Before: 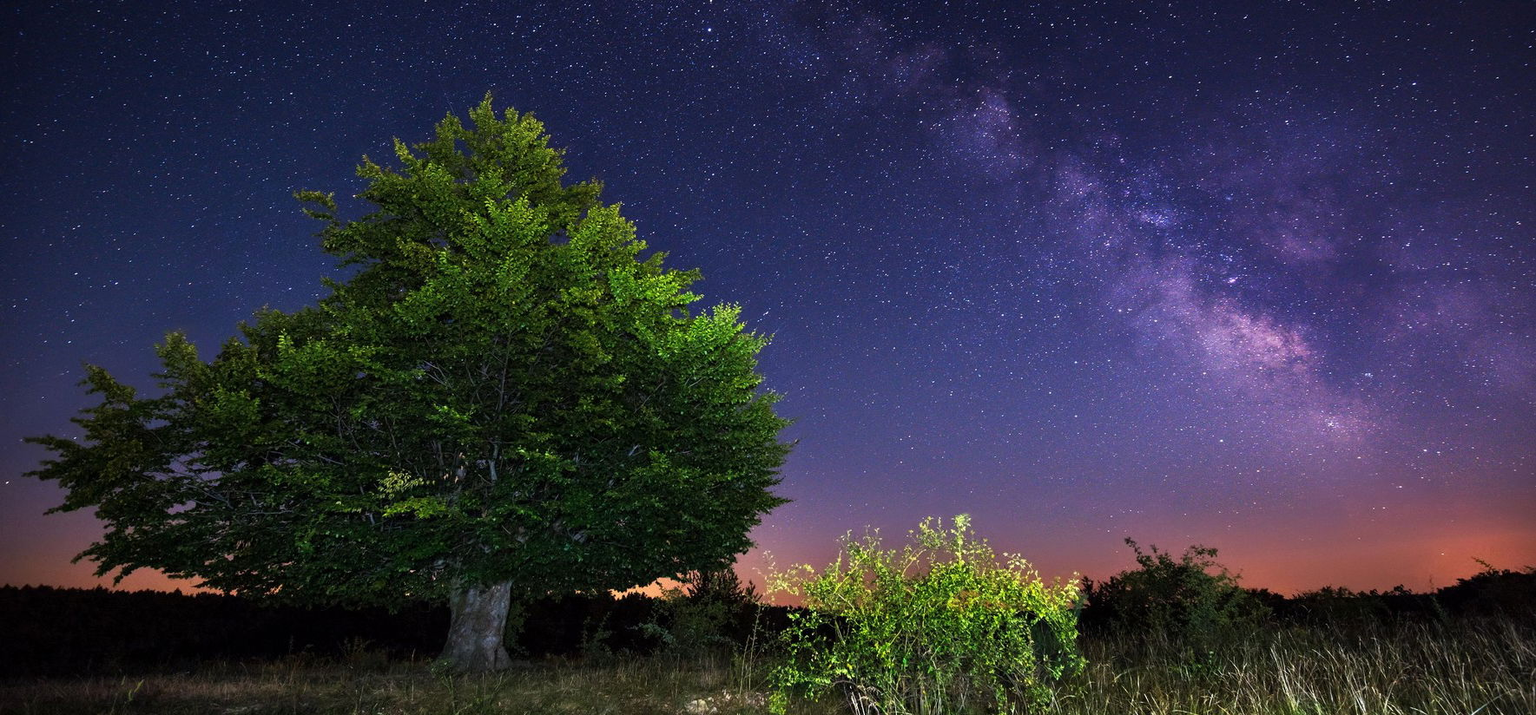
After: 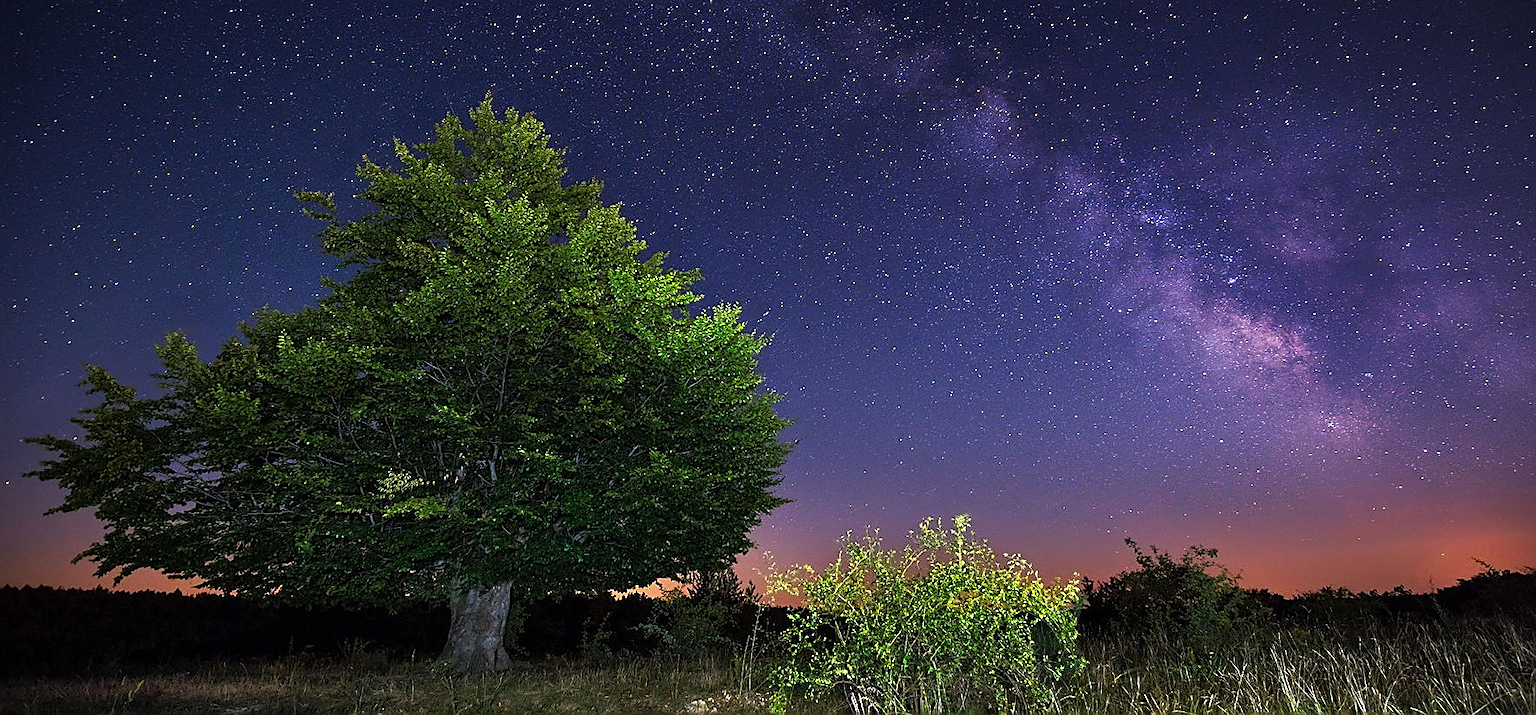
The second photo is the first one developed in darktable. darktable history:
shadows and highlights: shadows 25, white point adjustment -3, highlights -30
sharpen: radius 1.4, amount 1.25, threshold 0.7
